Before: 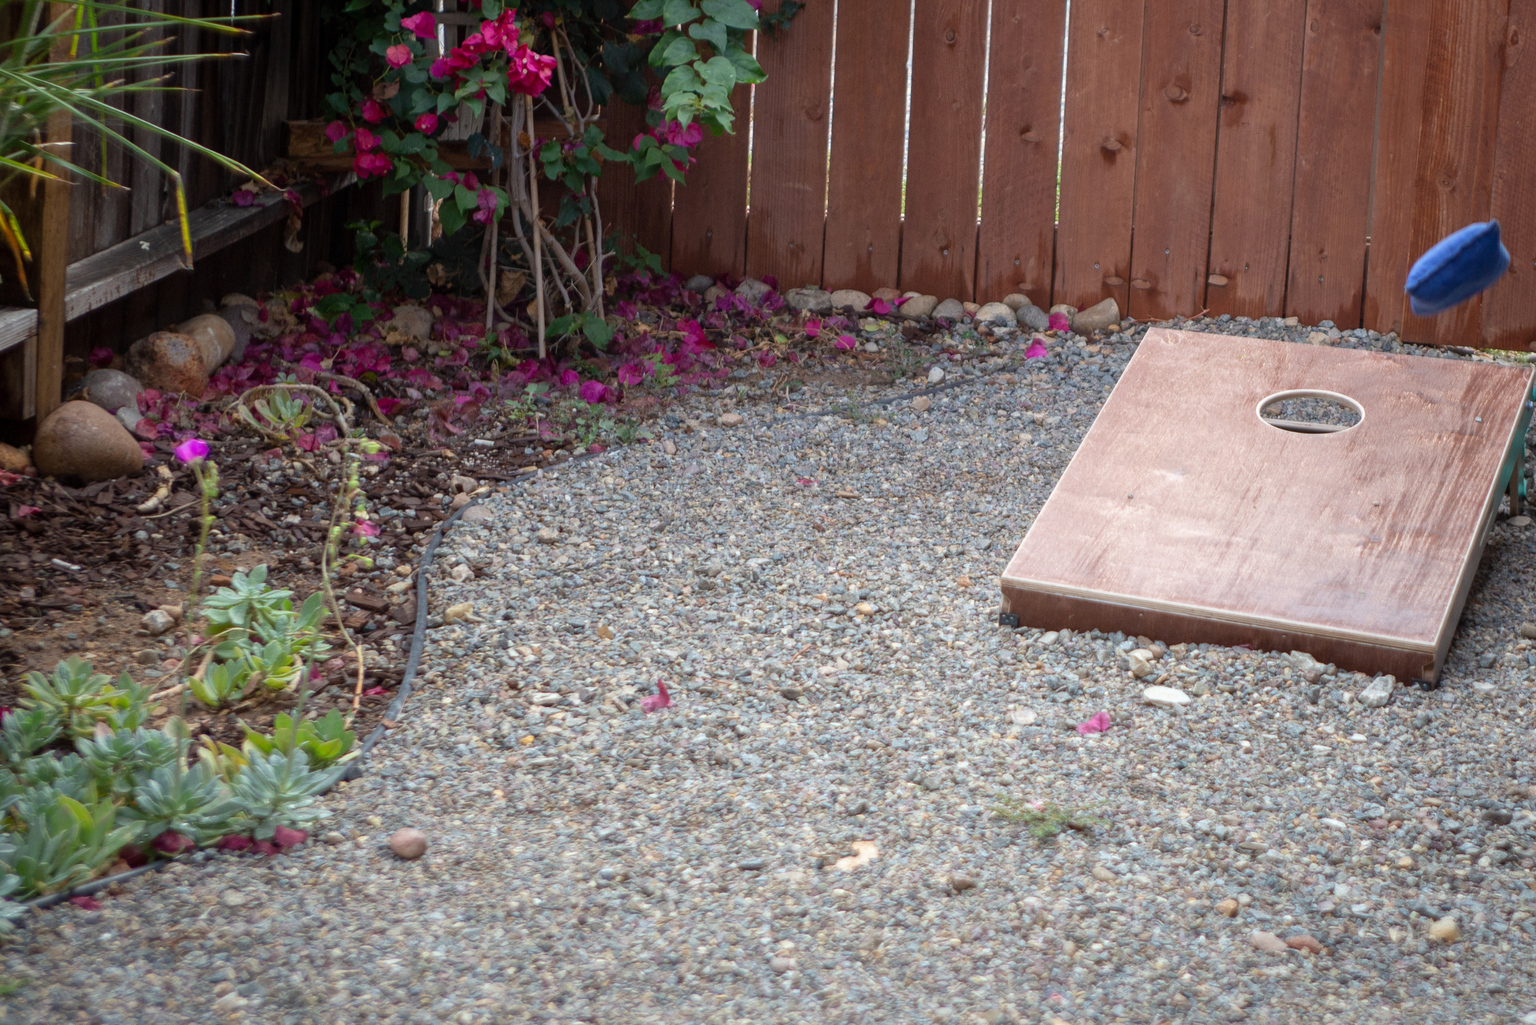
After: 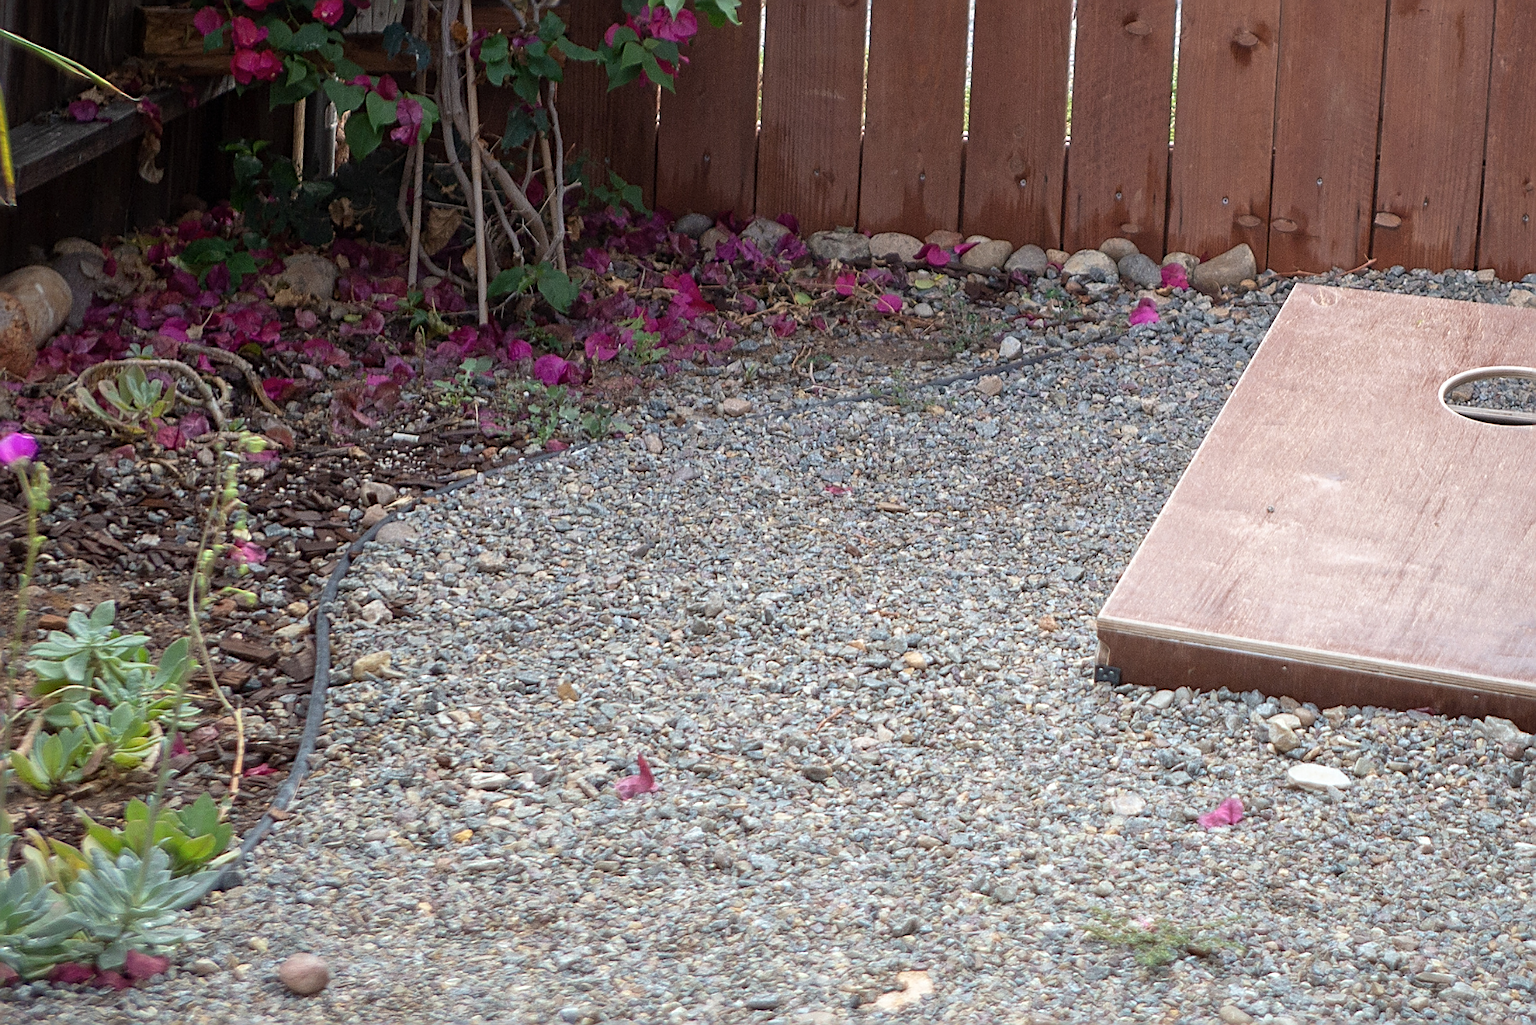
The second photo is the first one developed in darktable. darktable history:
sharpen: amount 0.901
exposure: compensate highlight preservation false
crop and rotate: left 11.831%, top 11.346%, right 13.429%, bottom 13.899%
color zones: curves: ch0 [(0, 0.613) (0.01, 0.613) (0.245, 0.448) (0.498, 0.529) (0.642, 0.665) (0.879, 0.777) (0.99, 0.613)]; ch1 [(0, 0) (0.143, 0) (0.286, 0) (0.429, 0) (0.571, 0) (0.714, 0) (0.857, 0)], mix -93.41%
tone equalizer: on, module defaults
